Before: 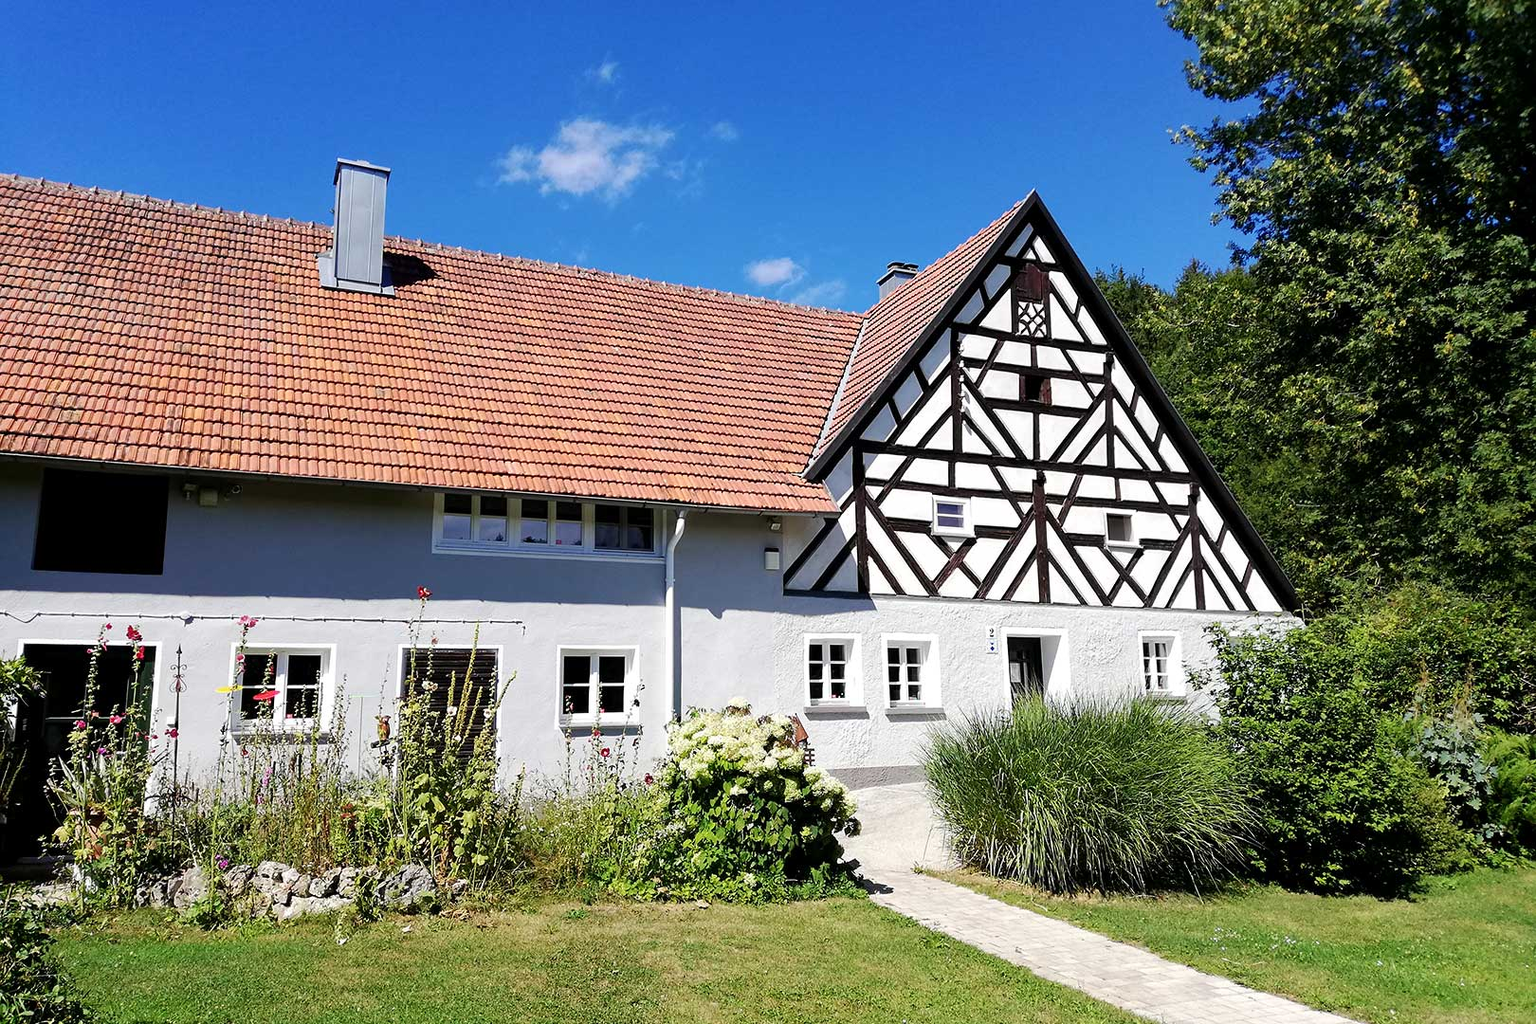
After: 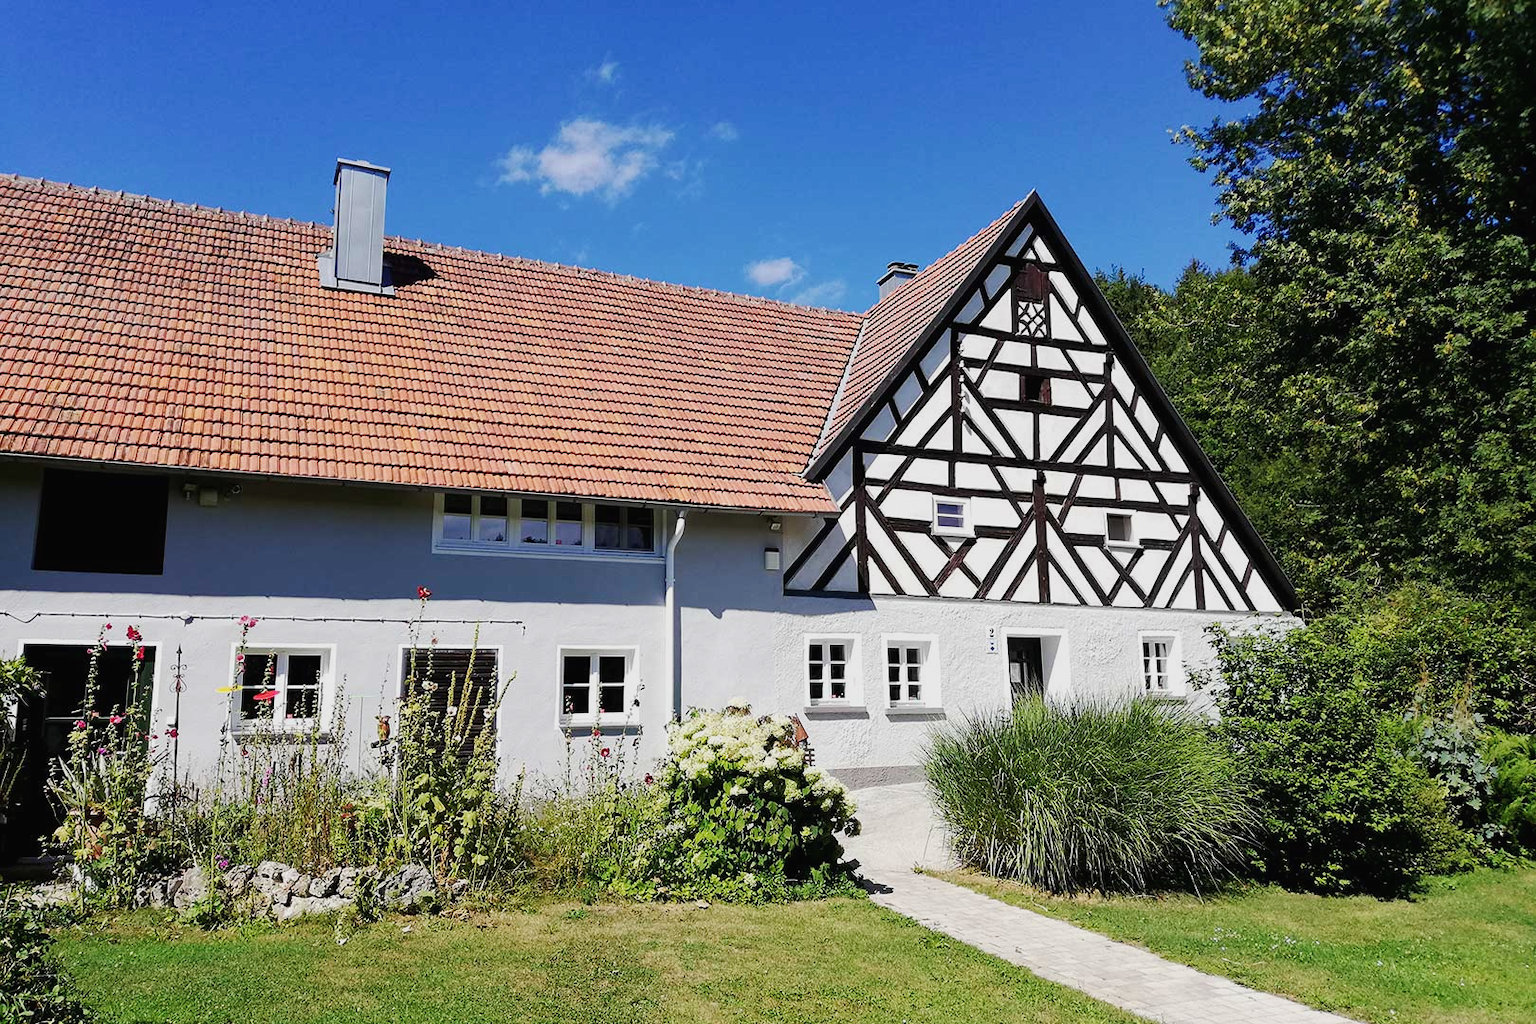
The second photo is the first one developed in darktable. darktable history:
tone curve: curves: ch0 [(0, 0.014) (0.036, 0.047) (0.15, 0.156) (0.27, 0.258) (0.511, 0.506) (0.761, 0.741) (1, 0.919)]; ch1 [(0, 0) (0.179, 0.173) (0.322, 0.32) (0.429, 0.431) (0.502, 0.5) (0.519, 0.522) (0.562, 0.575) (0.631, 0.65) (0.72, 0.692) (1, 1)]; ch2 [(0, 0) (0.29, 0.295) (0.404, 0.436) (0.497, 0.498) (0.533, 0.556) (0.599, 0.607) (0.696, 0.707) (1, 1)], preserve colors none
